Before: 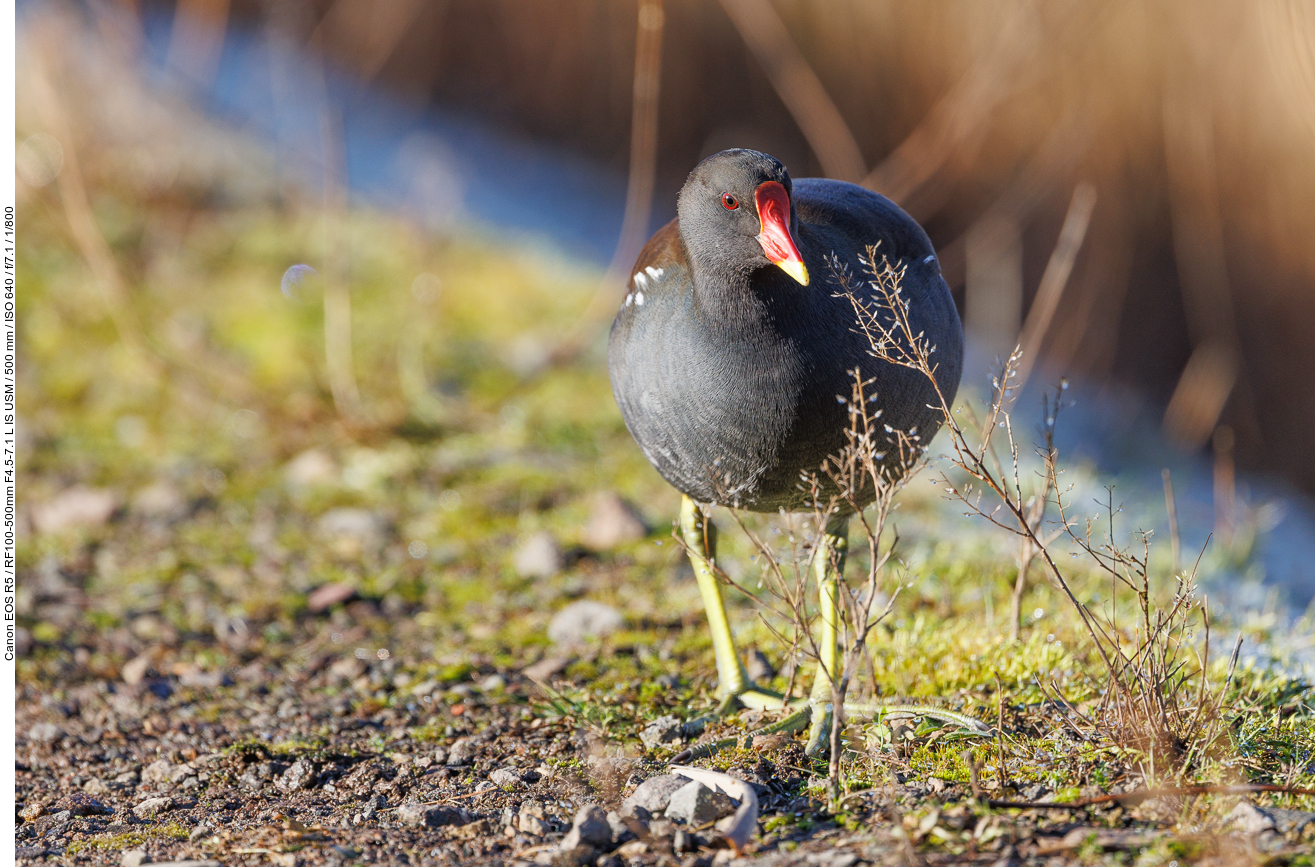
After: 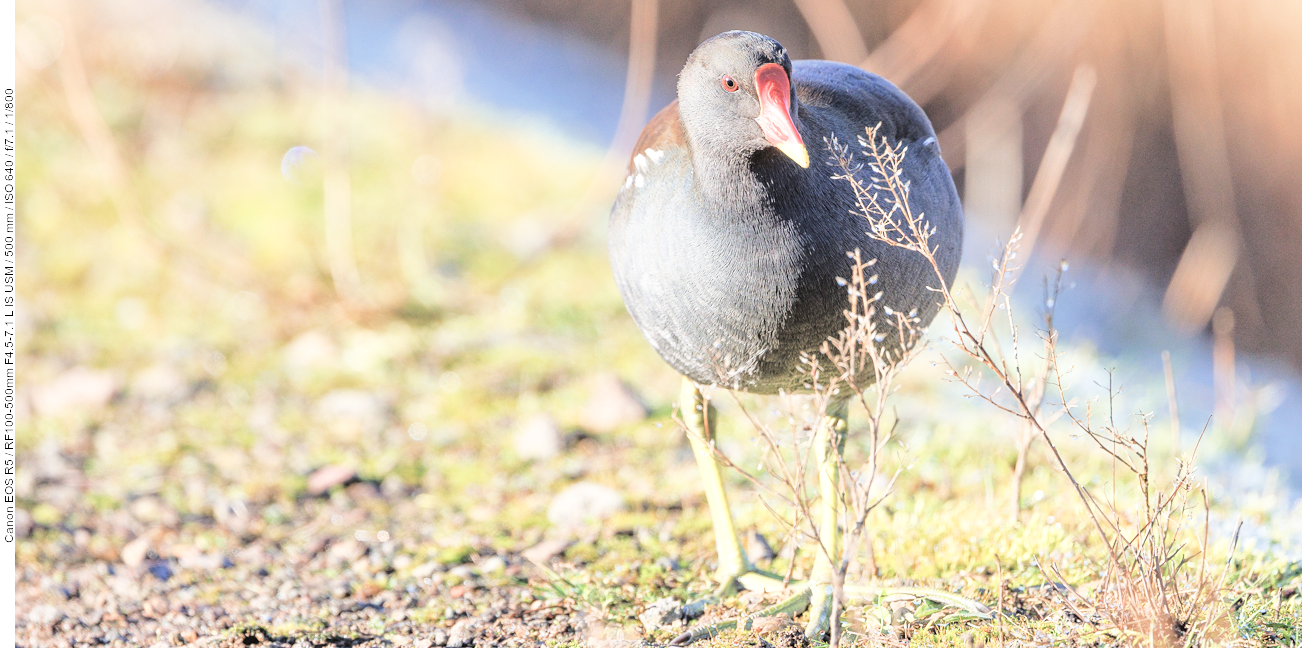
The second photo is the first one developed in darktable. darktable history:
contrast brightness saturation: brightness 0.145
tone equalizer: -8 EV -0.427 EV, -7 EV -0.384 EV, -6 EV -0.312 EV, -5 EV -0.233 EV, -3 EV 0.229 EV, -2 EV 0.358 EV, -1 EV 0.414 EV, +0 EV 0.421 EV, smoothing diameter 24.97%, edges refinement/feathering 12.1, preserve details guided filter
crop: top 13.629%, bottom 10.962%
filmic rgb: black relative exposure -7.65 EV, white relative exposure 4.56 EV, hardness 3.61, contrast 1.052
local contrast: mode bilateral grid, contrast 21, coarseness 50, detail 120%, midtone range 0.2
color balance rgb: perceptual saturation grading › global saturation -27.445%, perceptual brilliance grading › mid-tones 9.748%, perceptual brilliance grading › shadows 15.126%
exposure: black level correction 0, exposure 1.37 EV, compensate highlight preservation false
